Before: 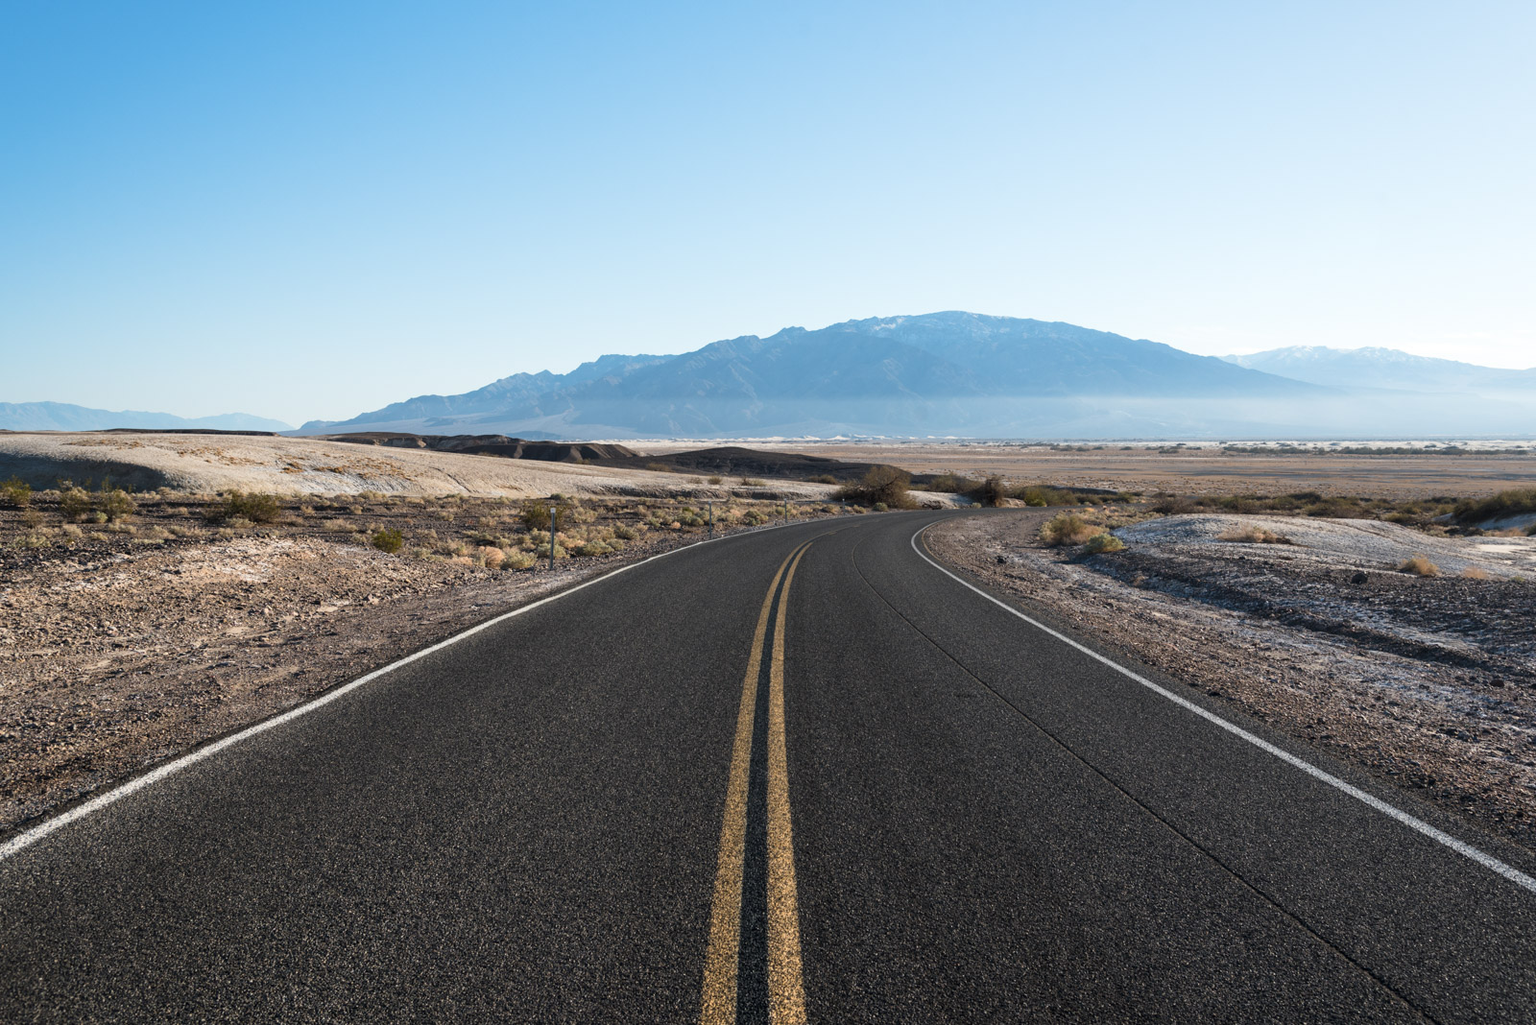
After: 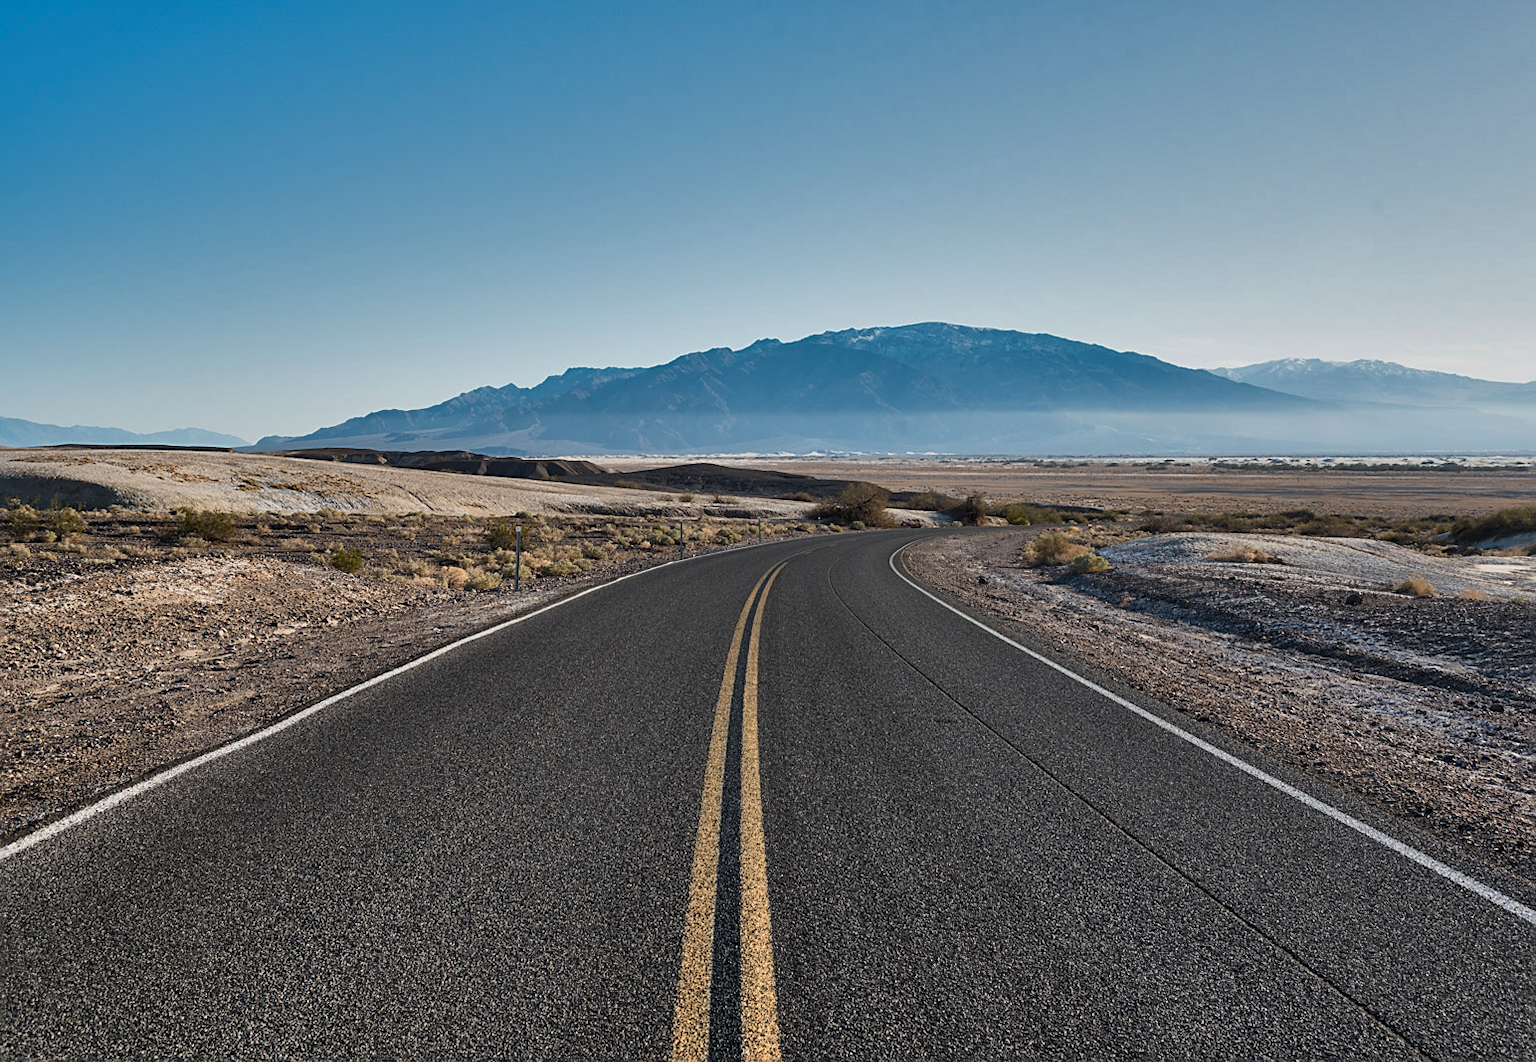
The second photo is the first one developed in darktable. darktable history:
levels: levels [0, 0.492, 0.984]
crop and rotate: left 3.438%
shadows and highlights: shadows 80.42, white point adjustment -9.24, highlights -61.29, soften with gaussian
sharpen: on, module defaults
